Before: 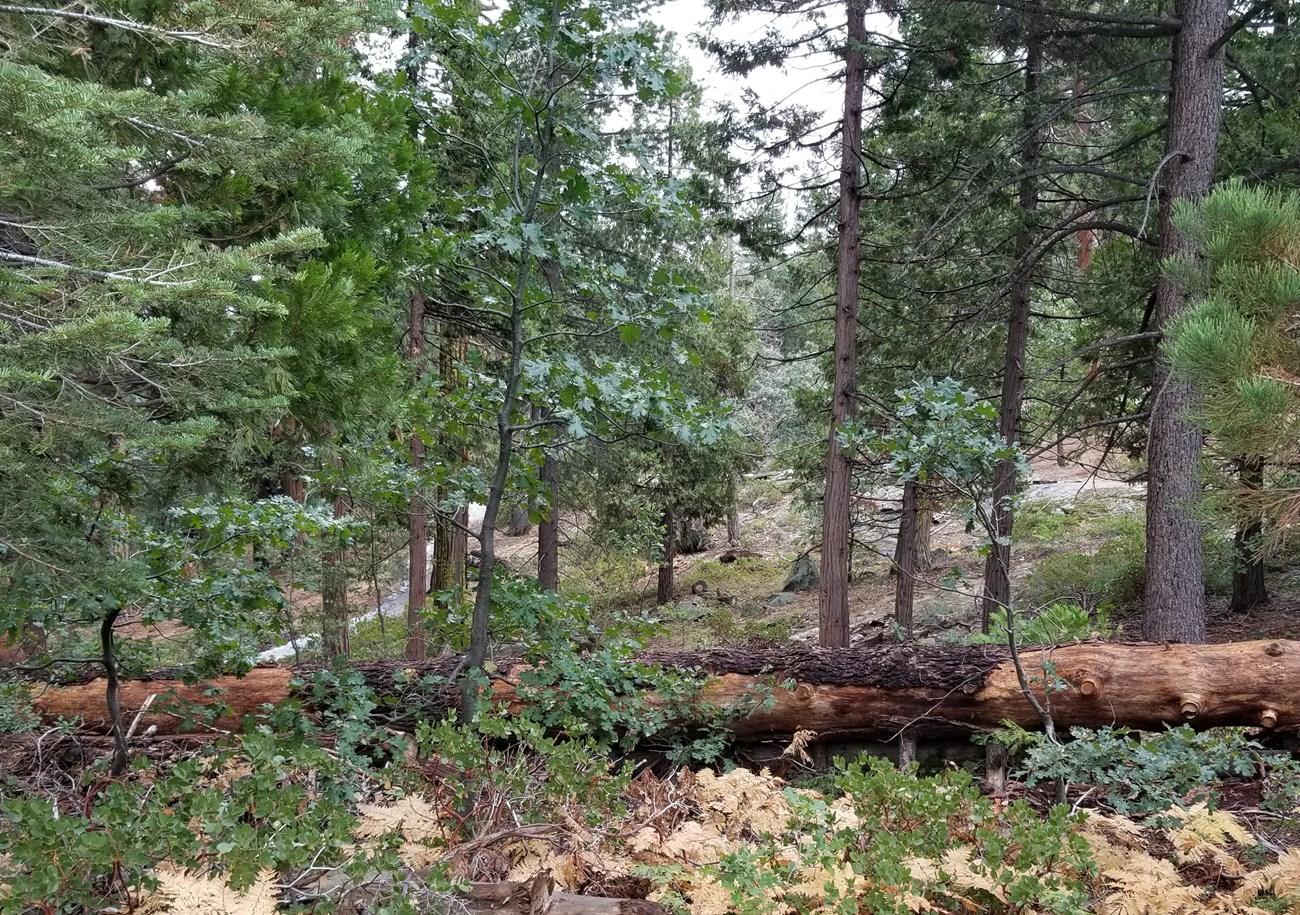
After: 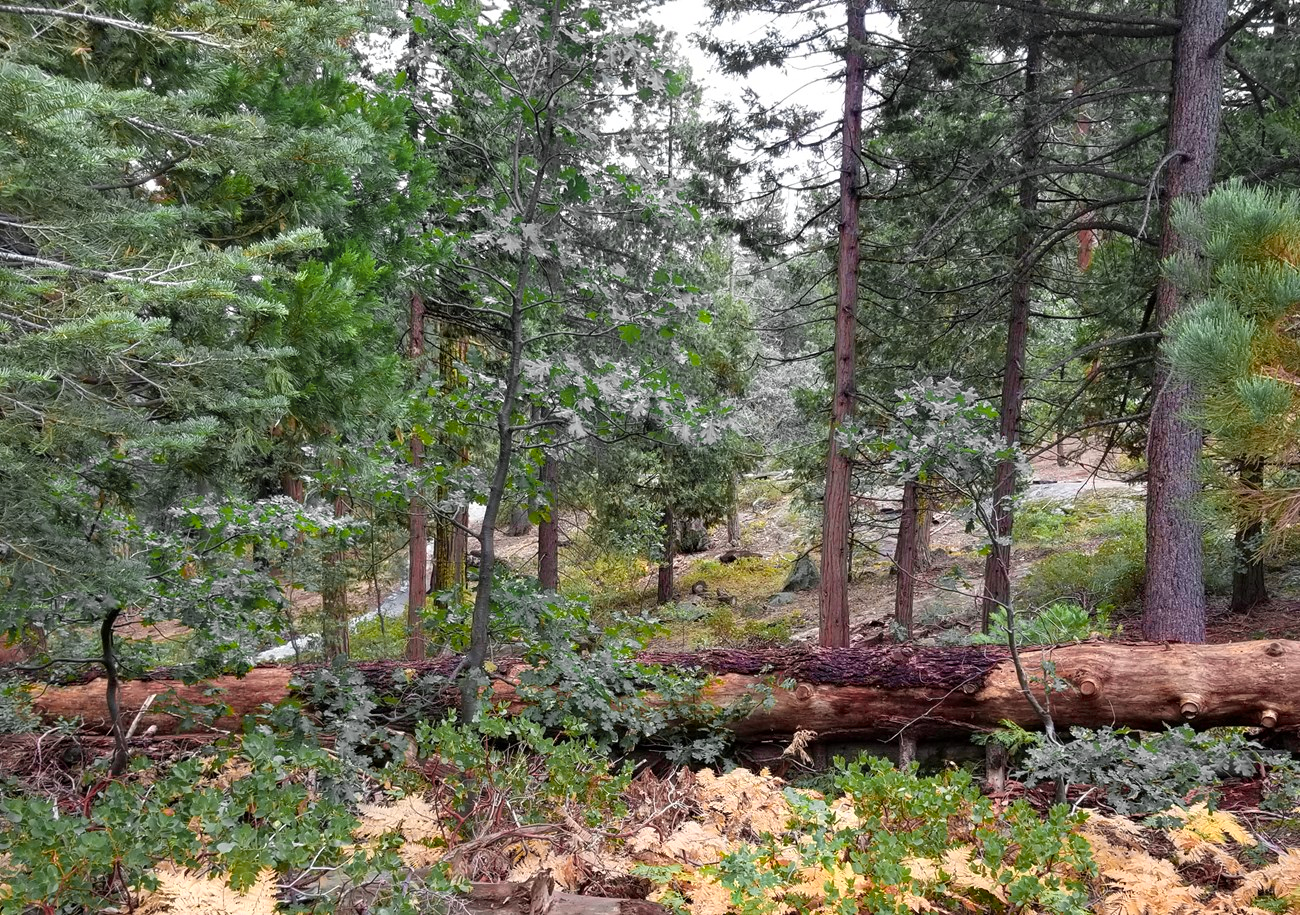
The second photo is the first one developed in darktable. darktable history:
color zones: curves: ch0 [(0.257, 0.558) (0.75, 0.565)]; ch1 [(0.004, 0.857) (0.14, 0.416) (0.257, 0.695) (0.442, 0.032) (0.736, 0.266) (0.891, 0.741)]; ch2 [(0, 0.623) (0.112, 0.436) (0.271, 0.474) (0.516, 0.64) (0.743, 0.286)]
color balance rgb: perceptual saturation grading › global saturation 20%, global vibrance 20%
